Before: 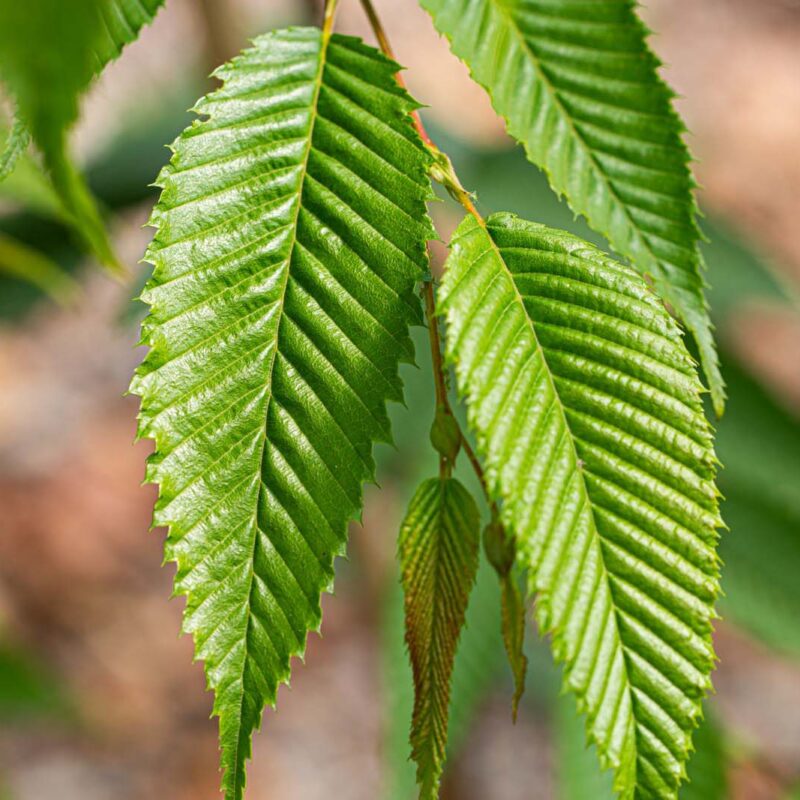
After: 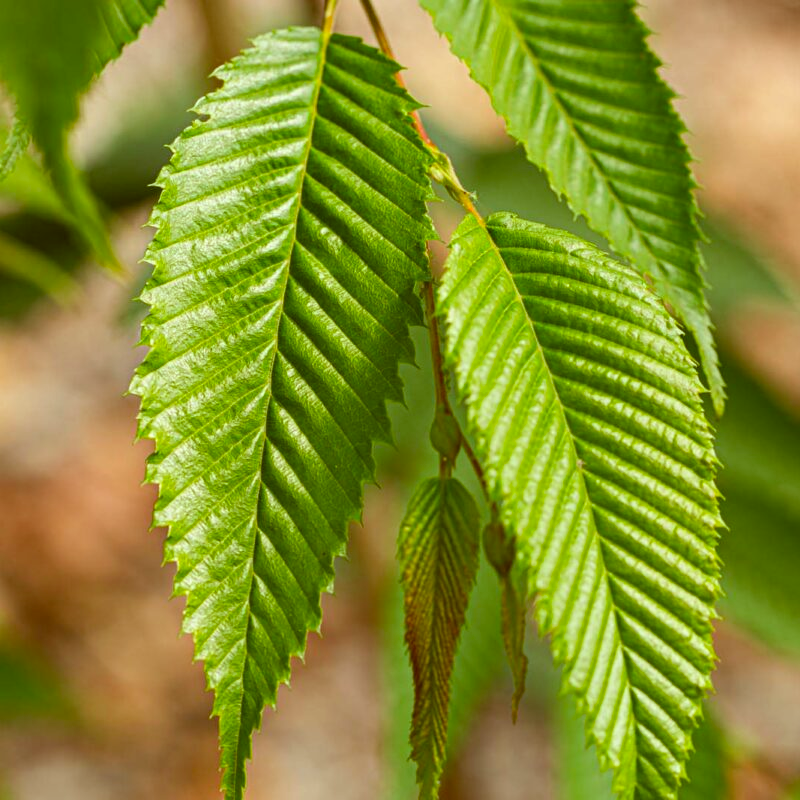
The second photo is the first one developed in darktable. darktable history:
white balance: red 0.988, blue 1.017
color correction: highlights a* -5.3, highlights b* 9.8, shadows a* 9.8, shadows b* 24.26
